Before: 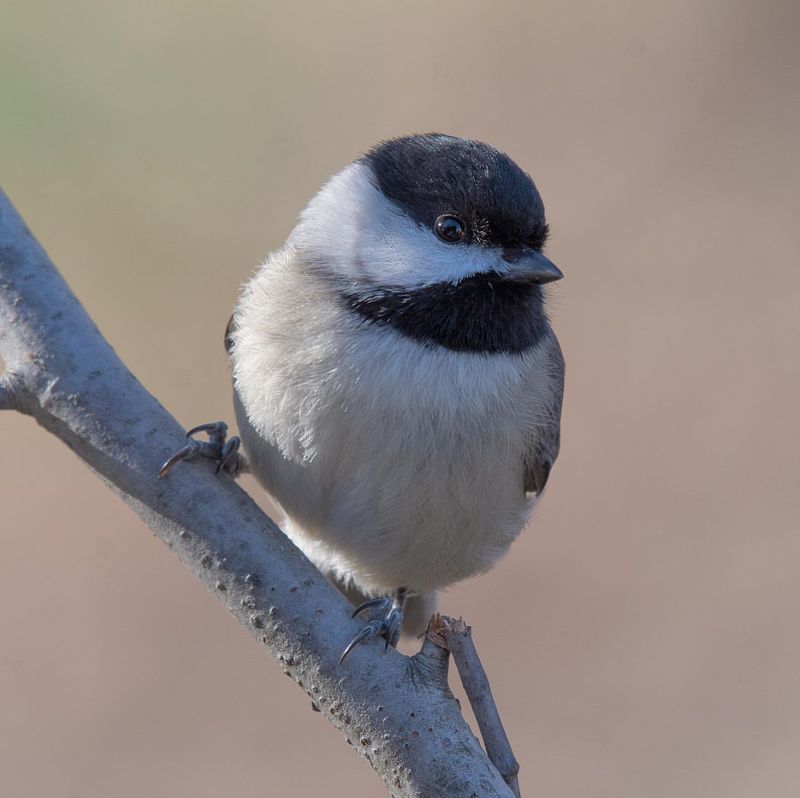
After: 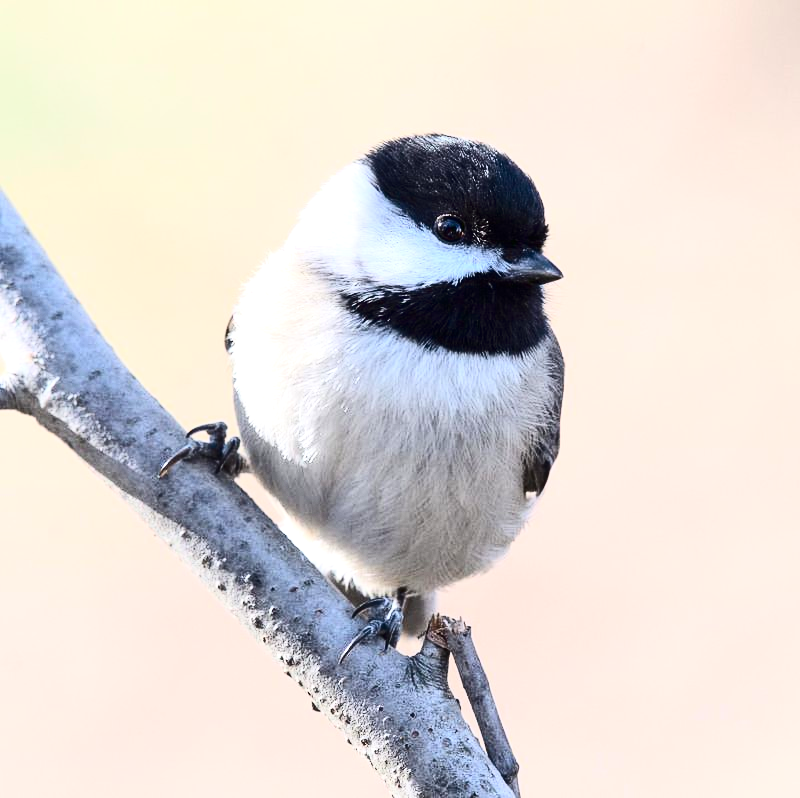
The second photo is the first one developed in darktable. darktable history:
contrast brightness saturation: contrast 0.504, saturation -0.085
exposure: black level correction 0, exposure 1.123 EV, compensate highlight preservation false
